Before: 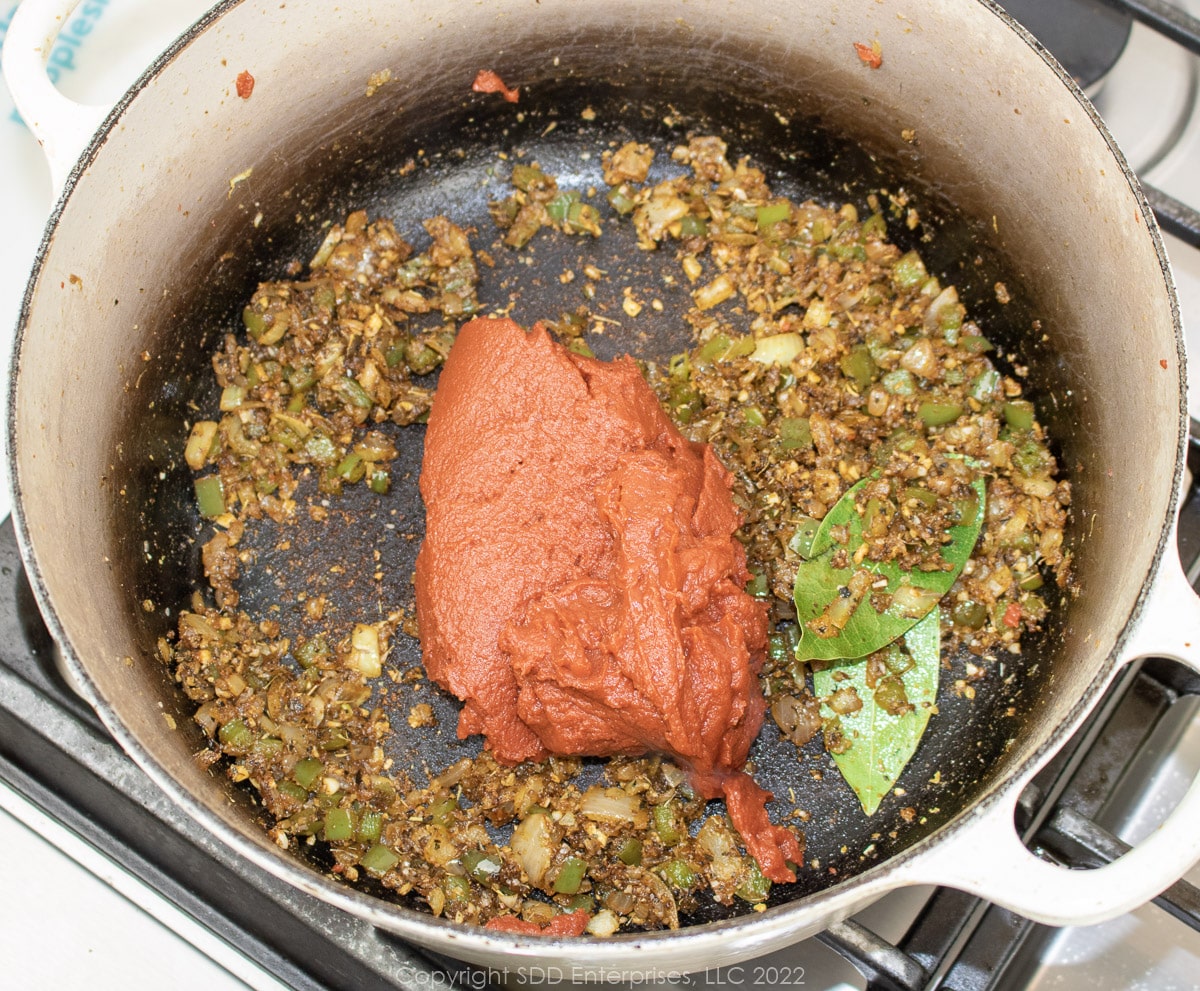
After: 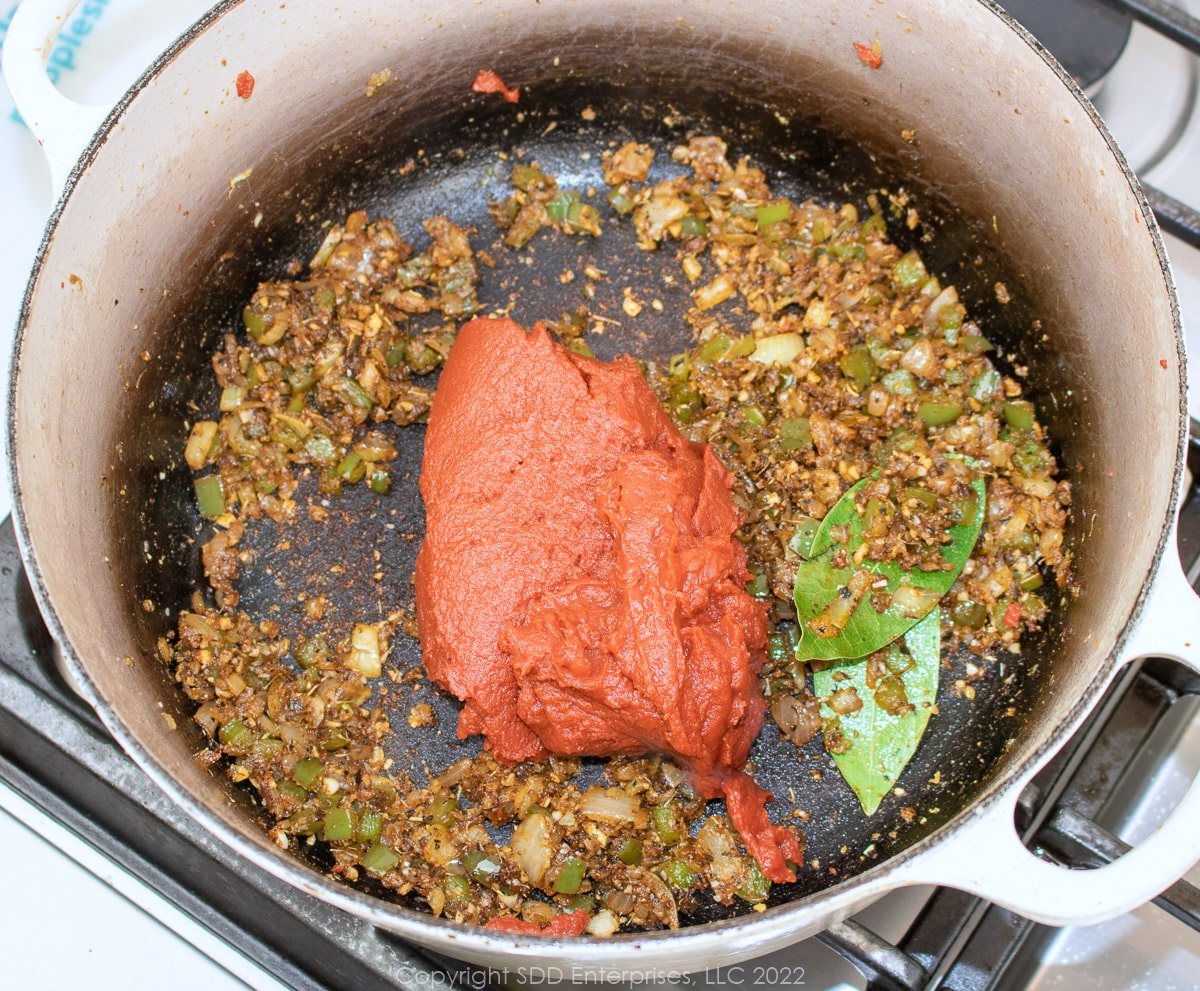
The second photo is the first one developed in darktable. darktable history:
color correction: highlights a* -0.771, highlights b* -9.12
